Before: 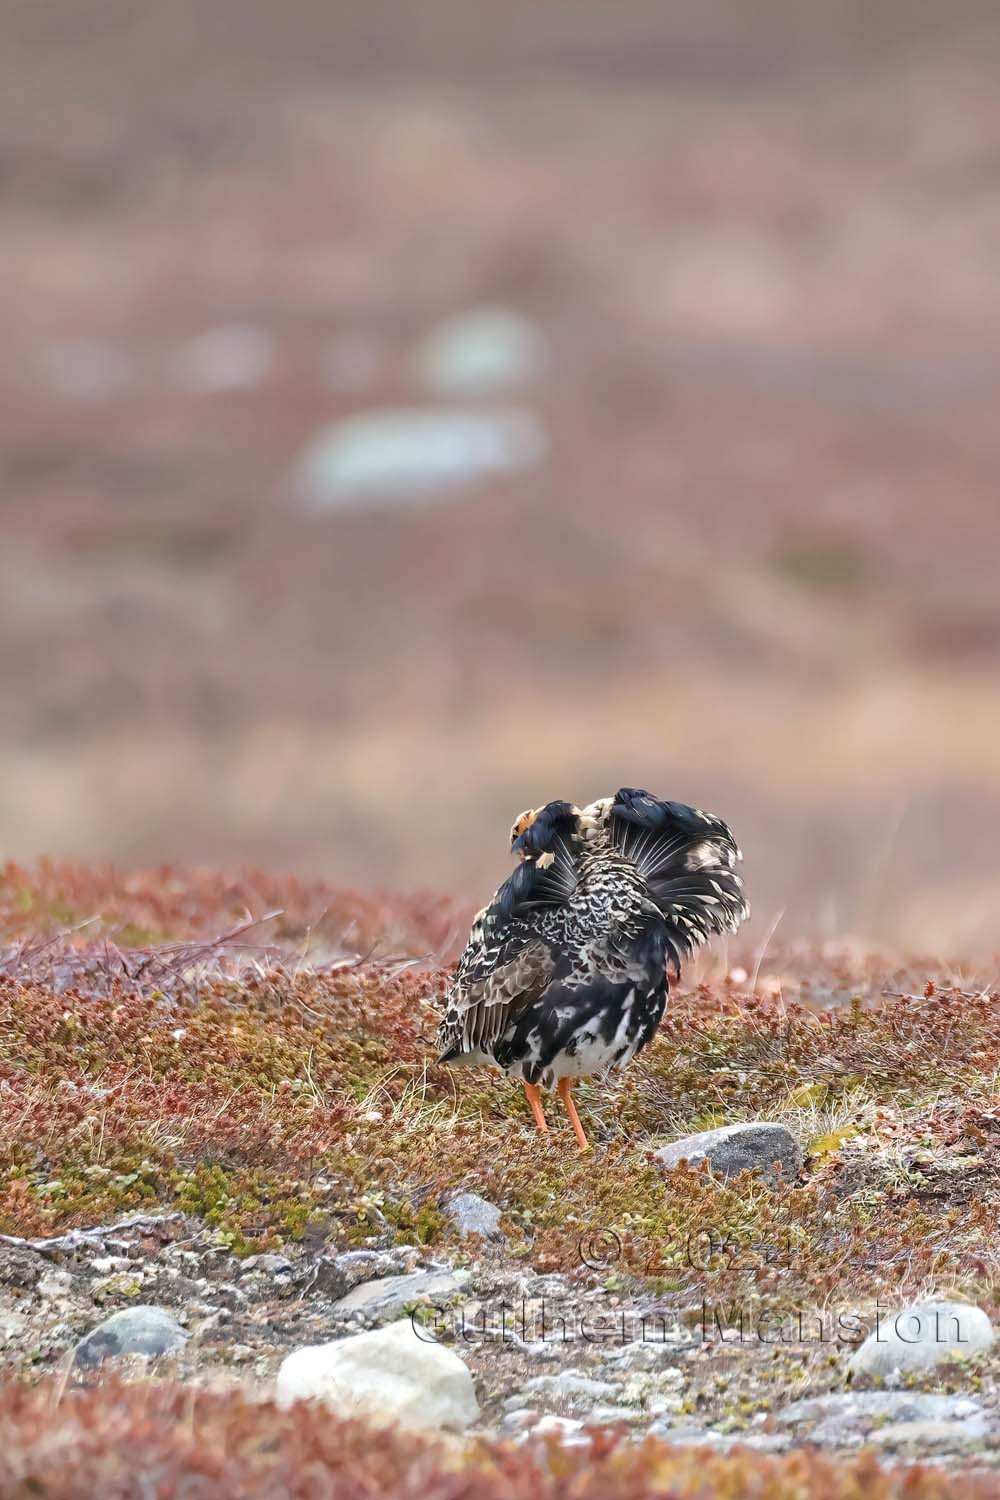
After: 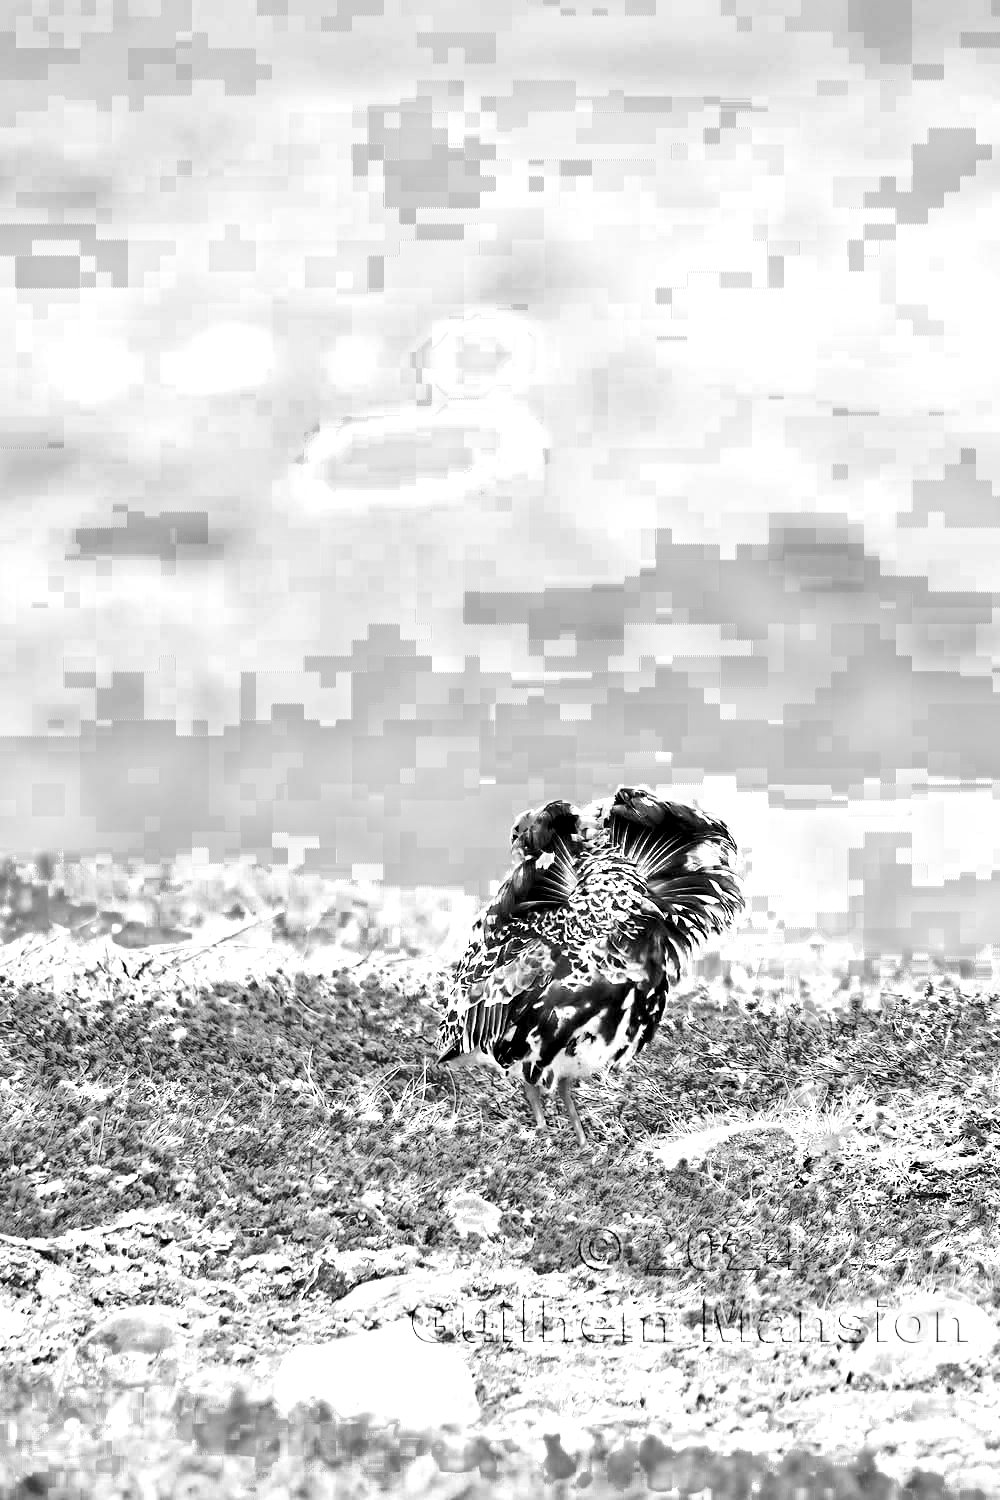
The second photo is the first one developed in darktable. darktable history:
color zones: curves: ch0 [(0.002, 0.589) (0.107, 0.484) (0.146, 0.249) (0.217, 0.352) (0.309, 0.525) (0.39, 0.404) (0.455, 0.169) (0.597, 0.055) (0.724, 0.212) (0.775, 0.691) (0.869, 0.571) (1, 0.587)]; ch1 [(0, 0) (0.143, 0) (0.286, 0) (0.429, 0) (0.571, 0) (0.714, 0) (0.857, 0)]
monochrome: on, module defaults
contrast brightness saturation: contrast 0.23, brightness 0.1, saturation 0.29
exposure: black level correction 0, exposure 1.45 EV, compensate exposure bias true, compensate highlight preservation false
contrast equalizer: octaves 7, y [[0.6 ×6], [0.55 ×6], [0 ×6], [0 ×6], [0 ×6]]
